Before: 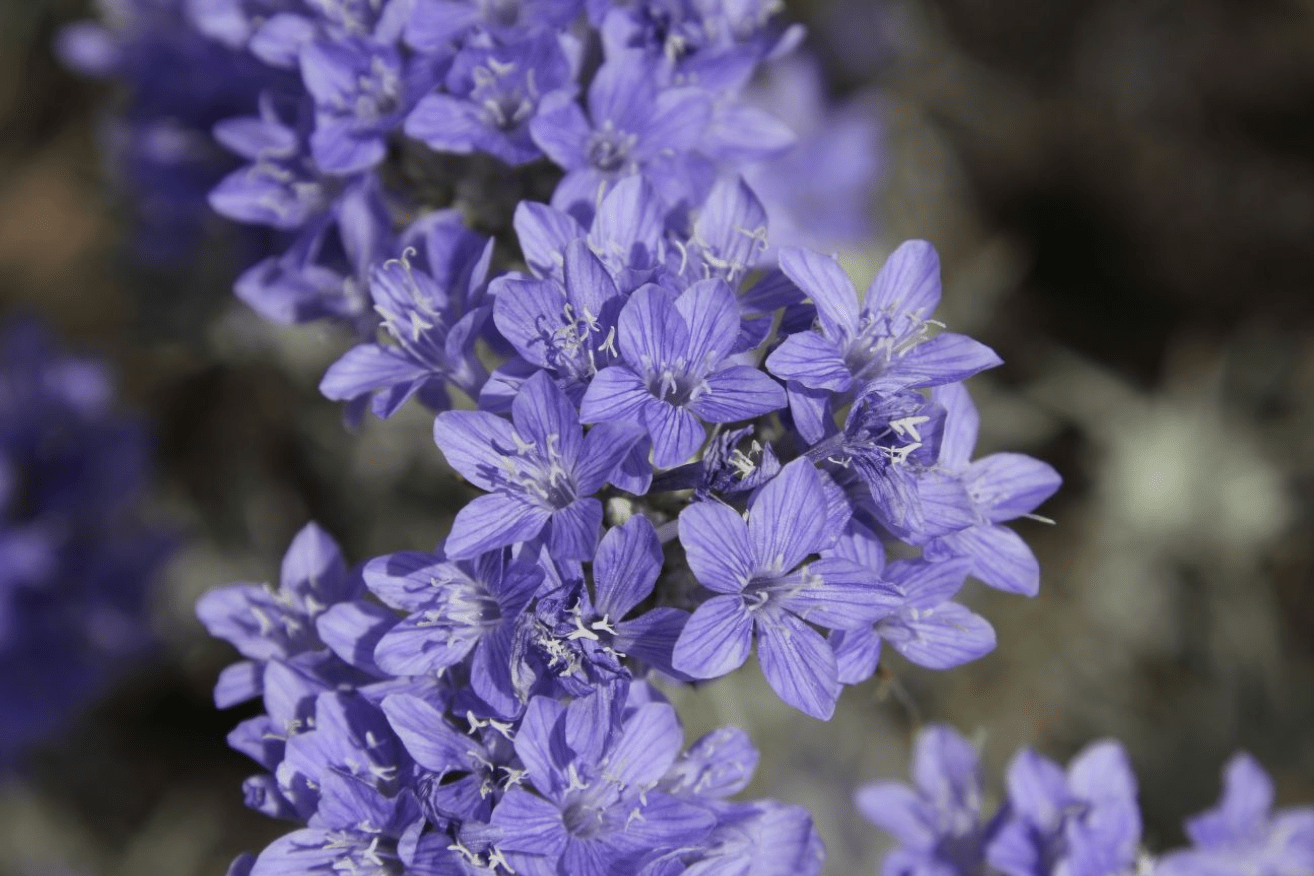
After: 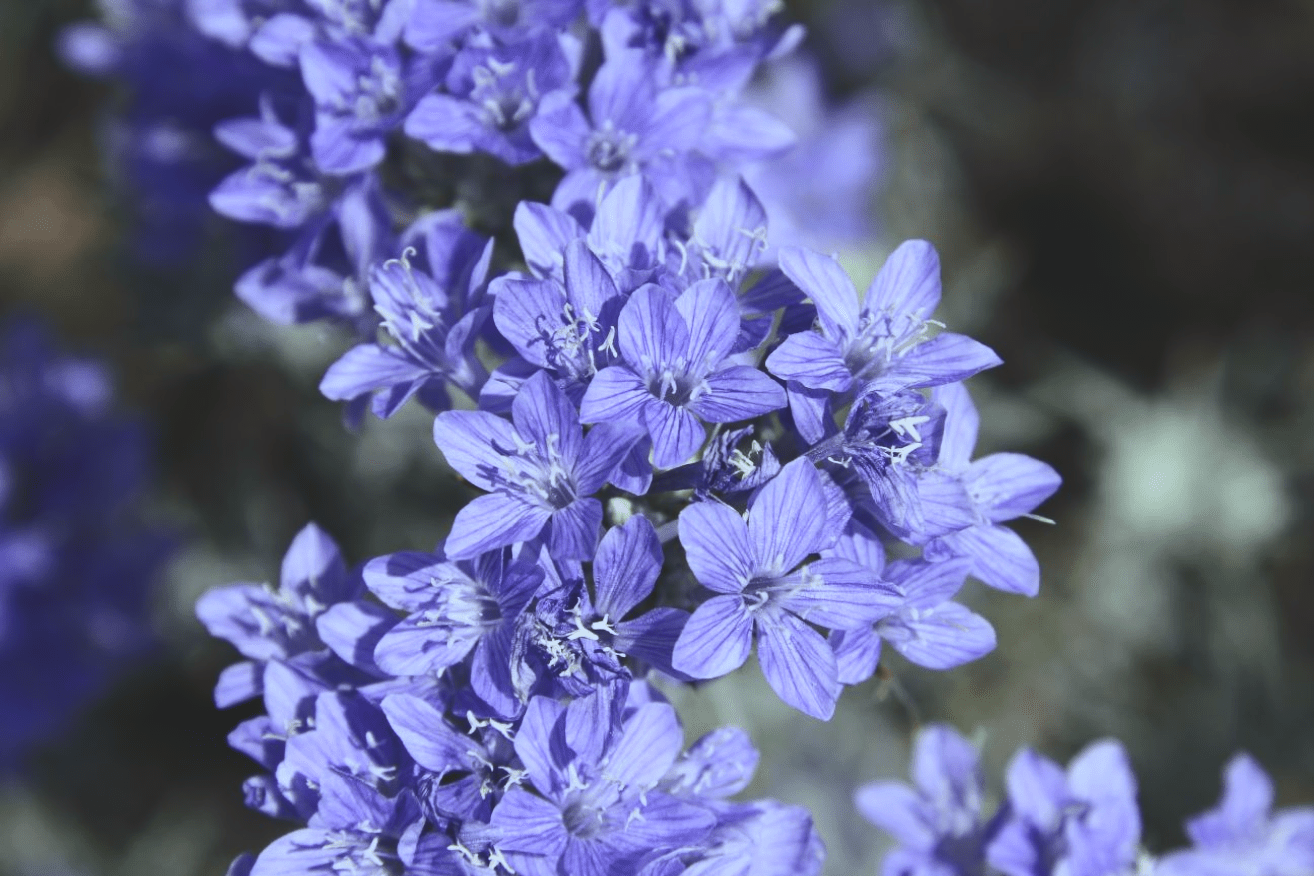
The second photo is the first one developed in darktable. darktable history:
tone curve: curves: ch0 [(0, 0) (0.003, 0.117) (0.011, 0.125) (0.025, 0.133) (0.044, 0.144) (0.069, 0.152) (0.1, 0.167) (0.136, 0.186) (0.177, 0.21) (0.224, 0.244) (0.277, 0.295) (0.335, 0.357) (0.399, 0.445) (0.468, 0.531) (0.543, 0.629) (0.623, 0.716) (0.709, 0.803) (0.801, 0.876) (0.898, 0.939) (1, 1)], color space Lab, independent channels, preserve colors none
color calibration: illuminant F (fluorescent), F source F9 (Cool White Deluxe 4150 K) – high CRI, x 0.373, y 0.373, temperature 4159.22 K
